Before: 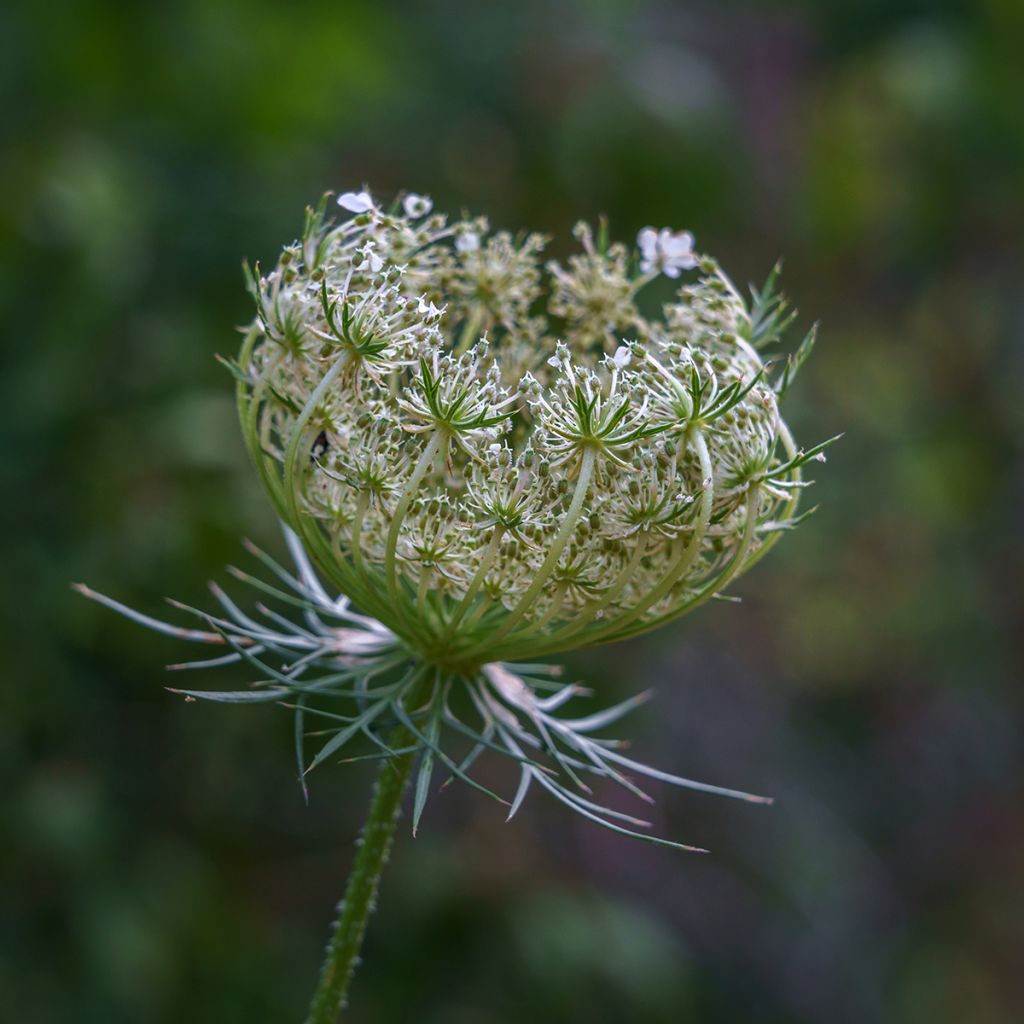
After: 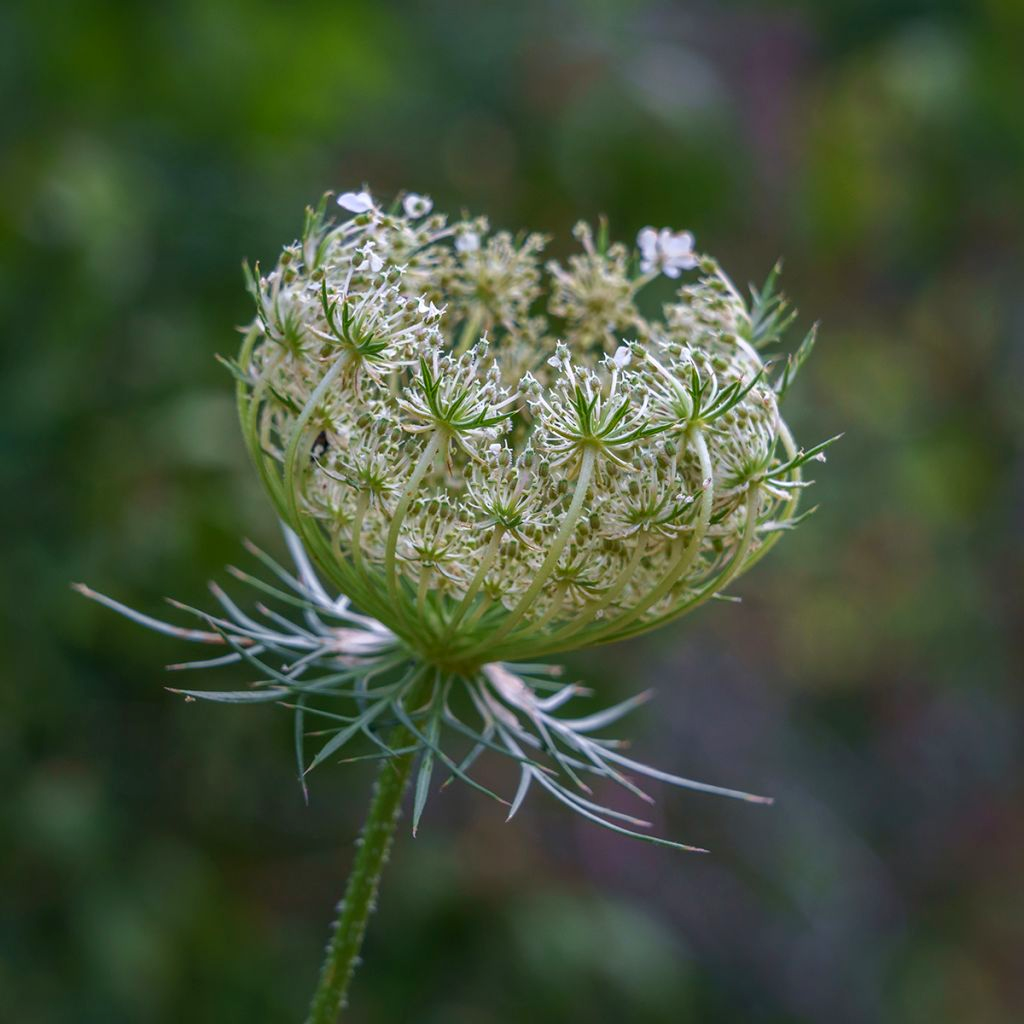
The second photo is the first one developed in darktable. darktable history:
levels: levels [0, 0.478, 1]
